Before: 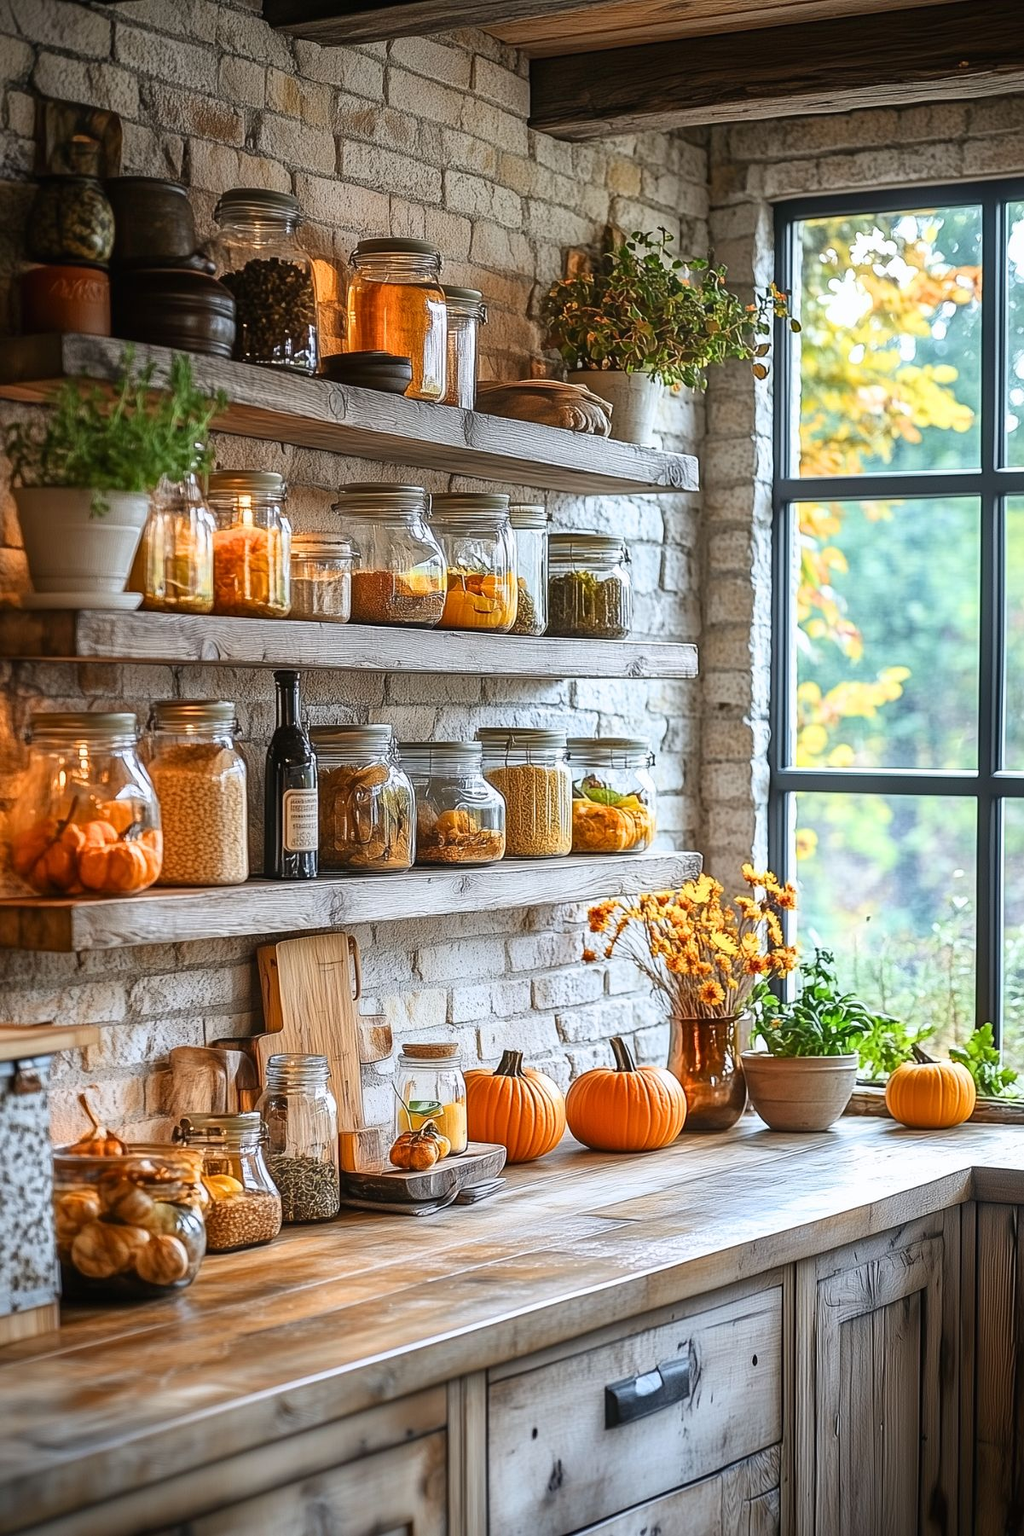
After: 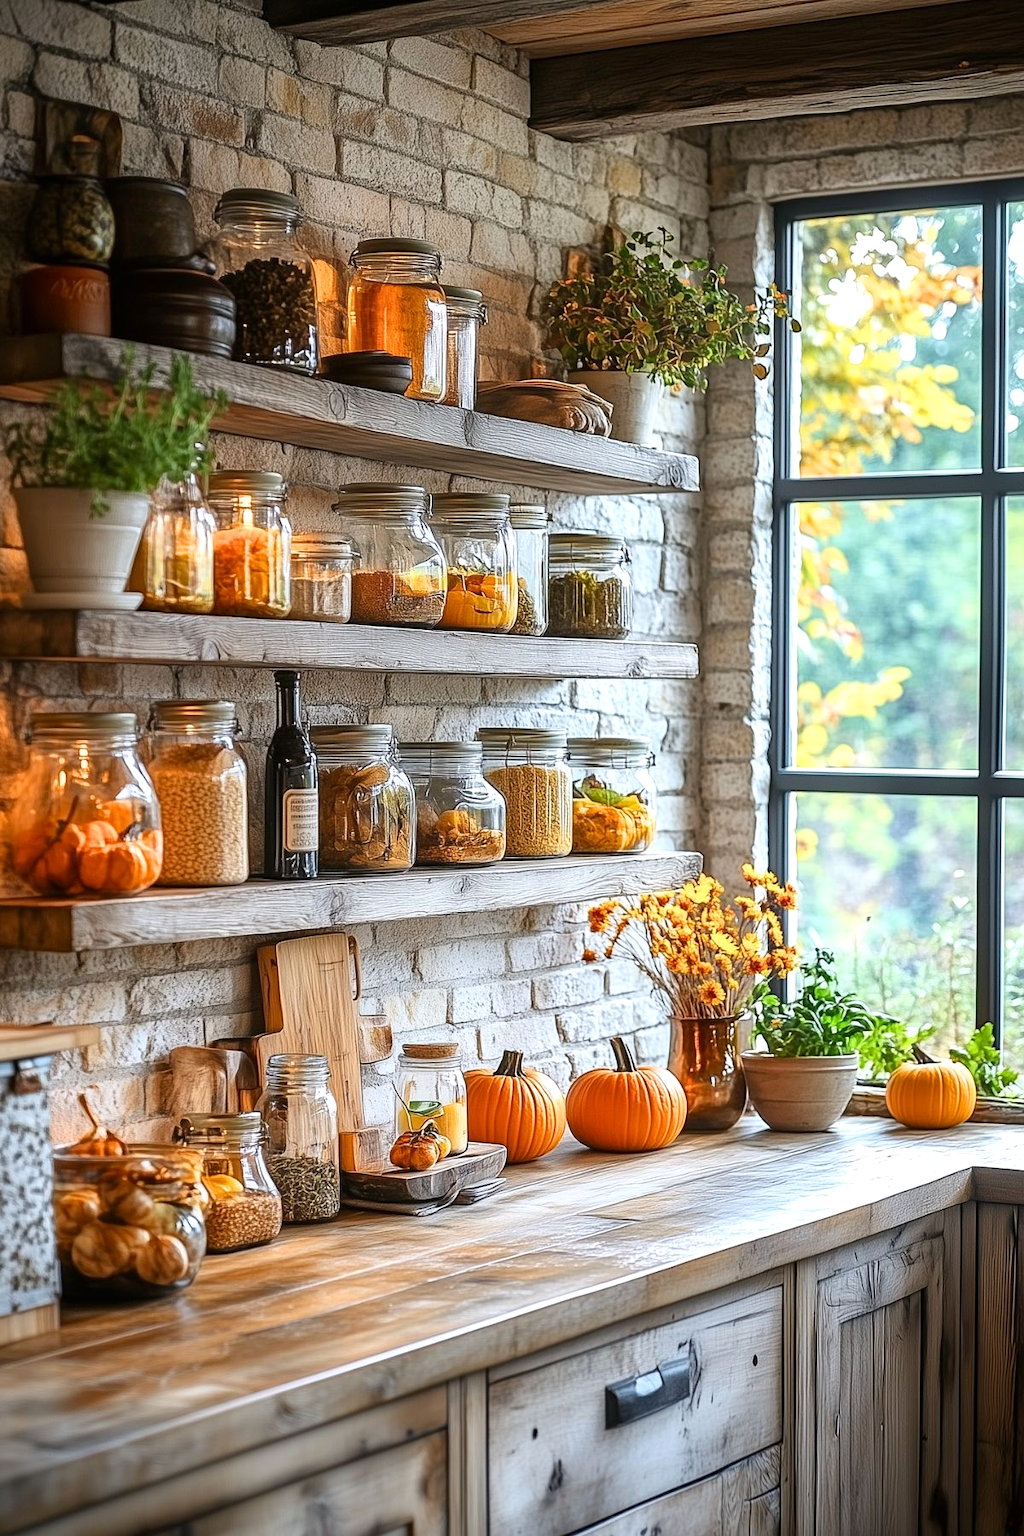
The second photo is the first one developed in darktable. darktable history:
exposure: black level correction 0.001, exposure 0.142 EV, compensate highlight preservation false
